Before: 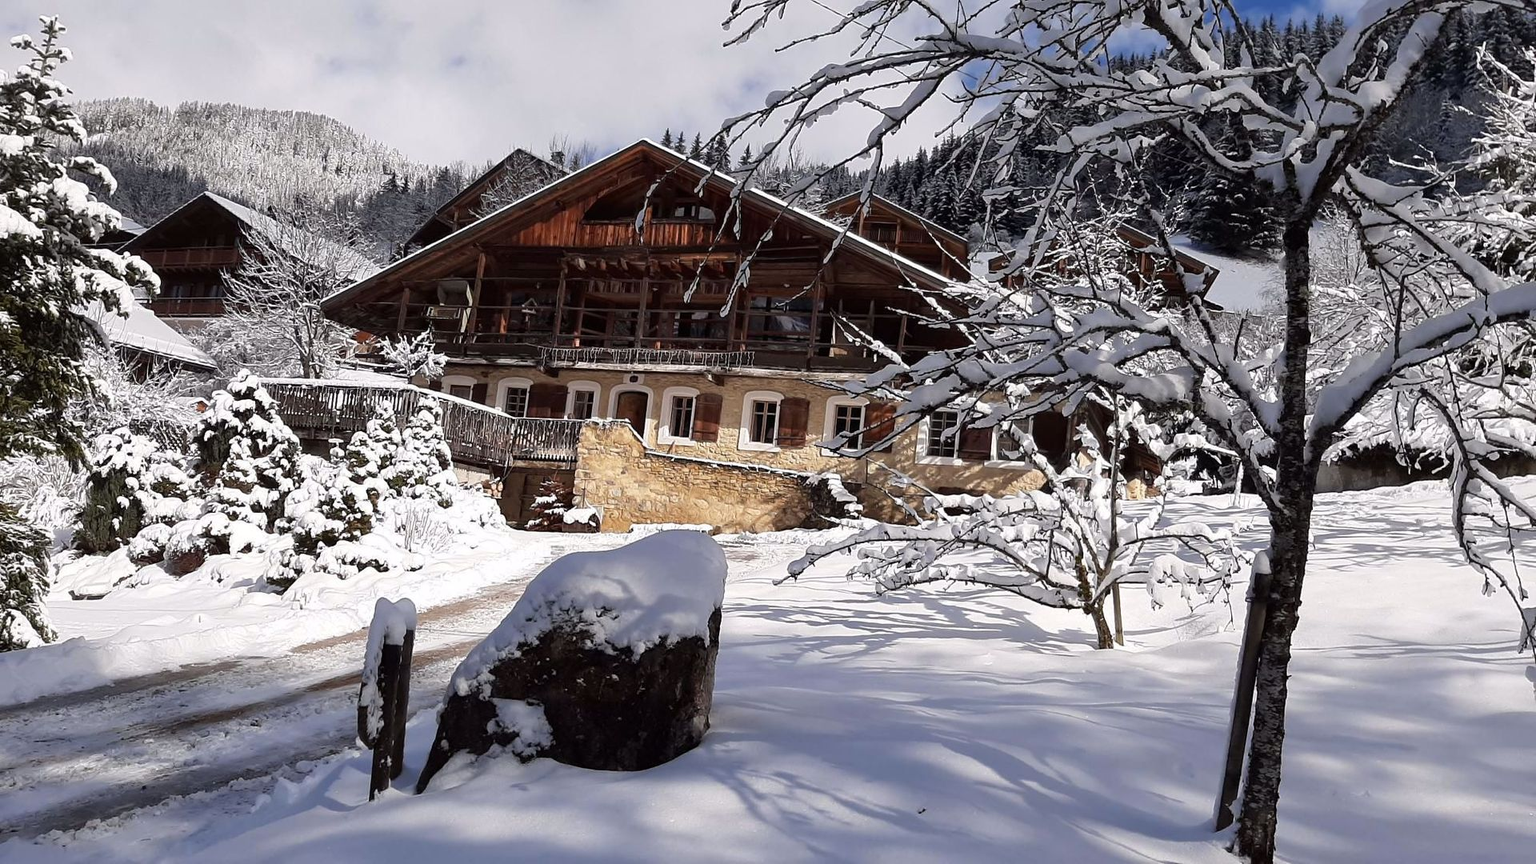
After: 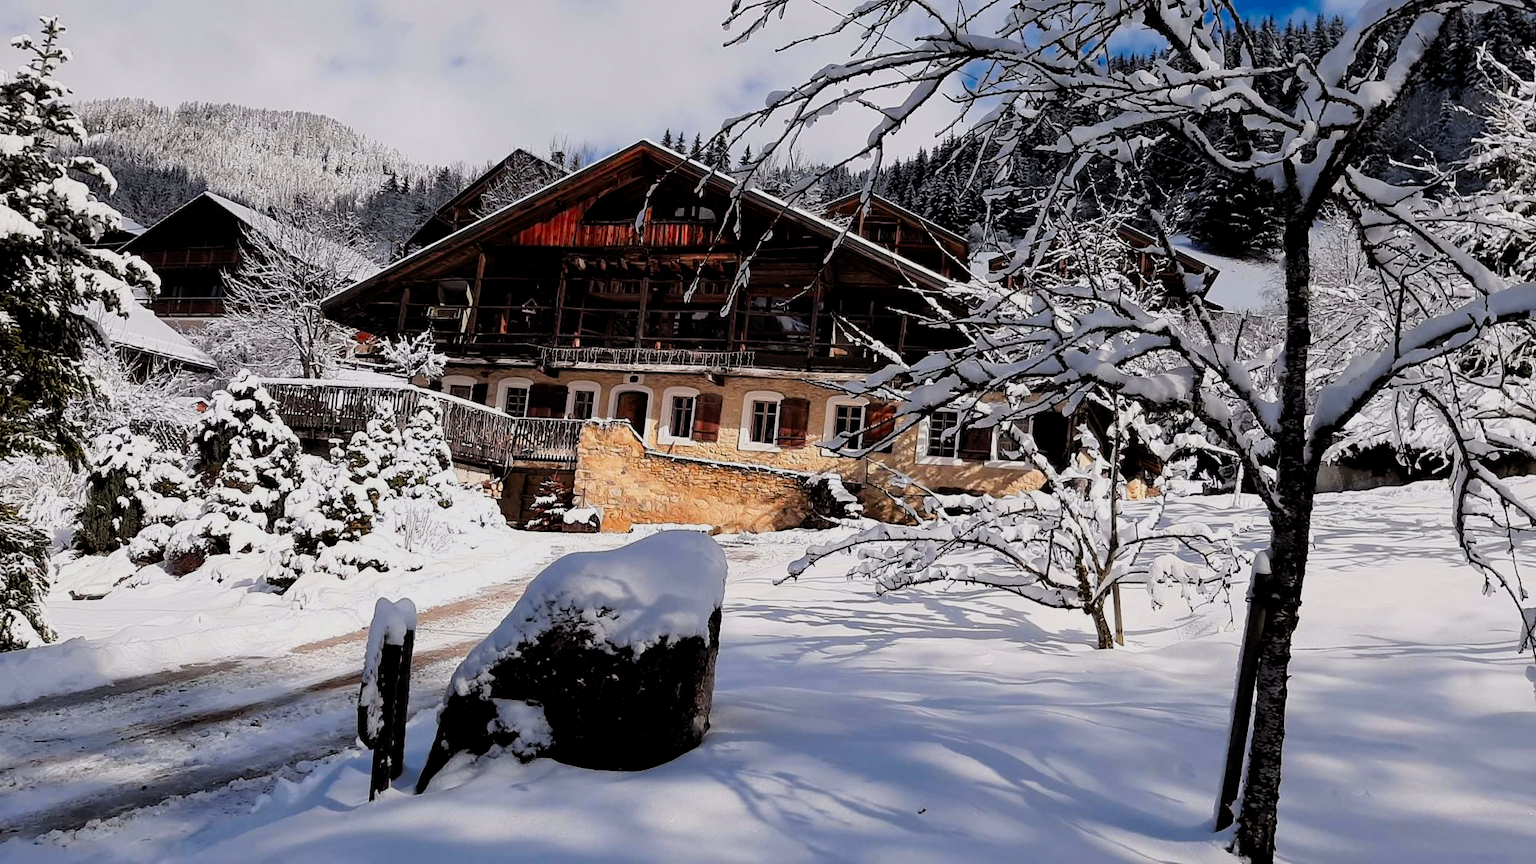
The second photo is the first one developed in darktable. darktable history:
filmic rgb: black relative exposure -7.75 EV, white relative exposure 4.4 EV, threshold 3 EV, target black luminance 0%, hardness 3.76, latitude 50.51%, contrast 1.074, highlights saturation mix 10%, shadows ↔ highlights balance -0.22%, color science v4 (2020), enable highlight reconstruction true
color zones: curves: ch1 [(0.239, 0.552) (0.75, 0.5)]; ch2 [(0.25, 0.462) (0.749, 0.457)], mix 25.94%
